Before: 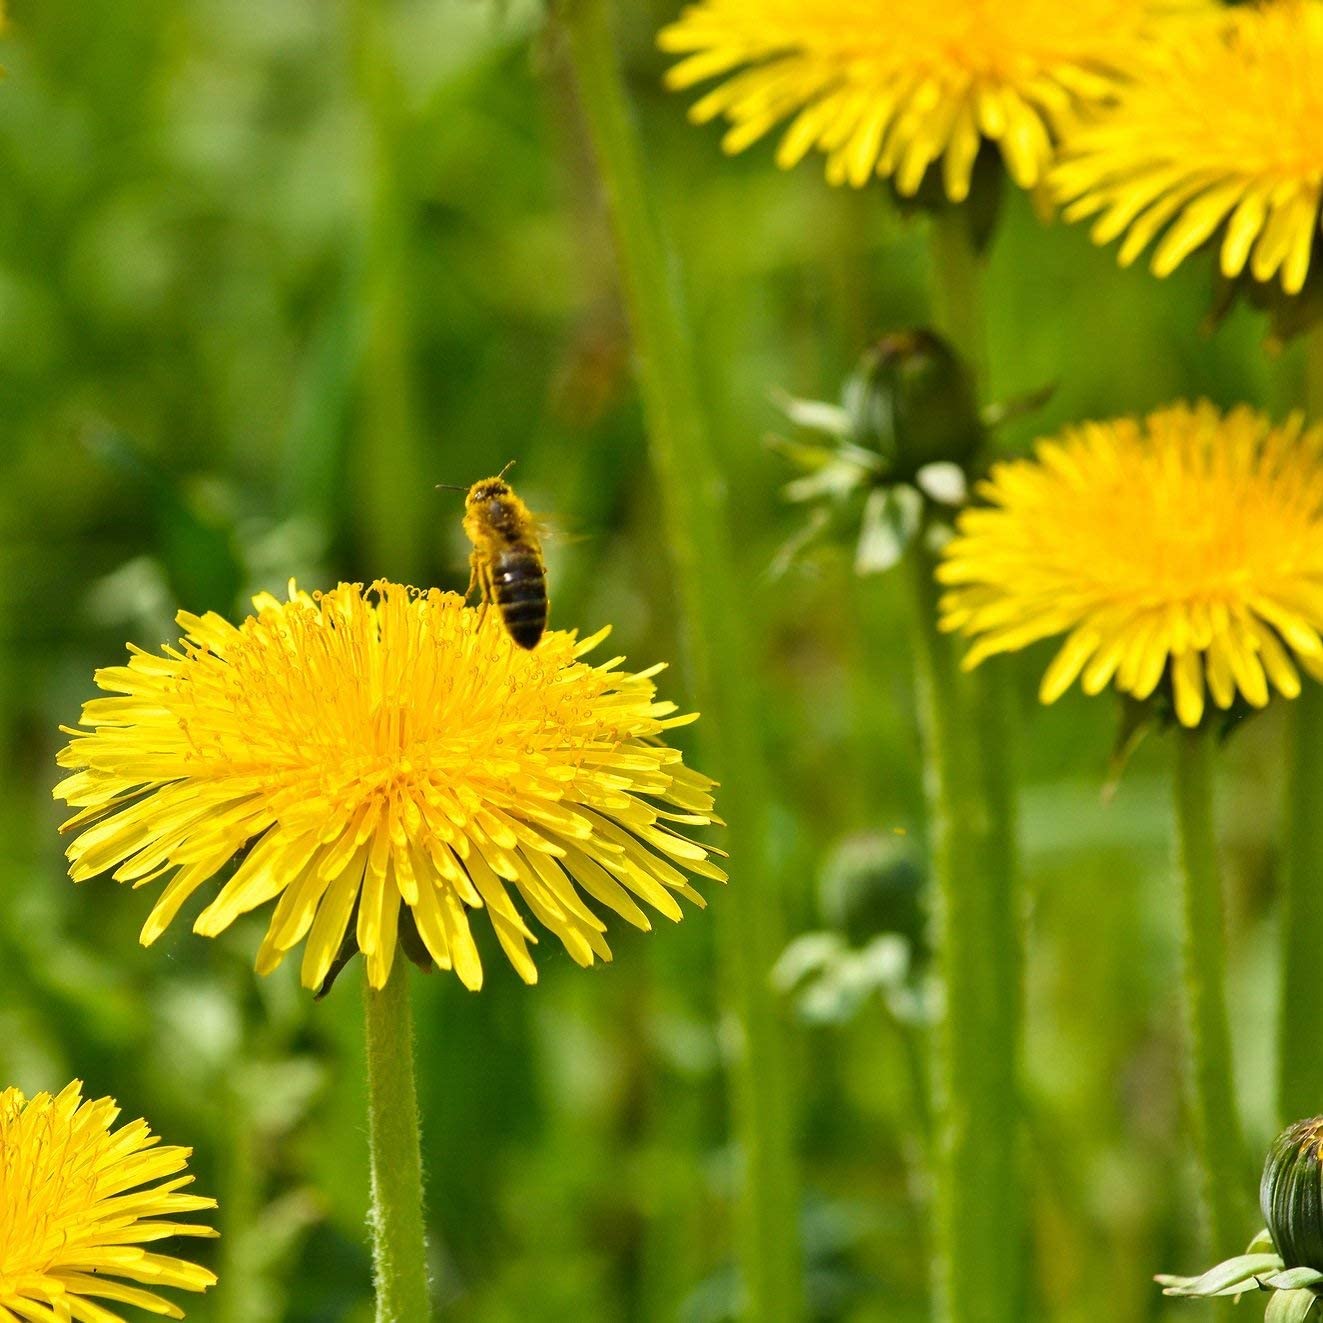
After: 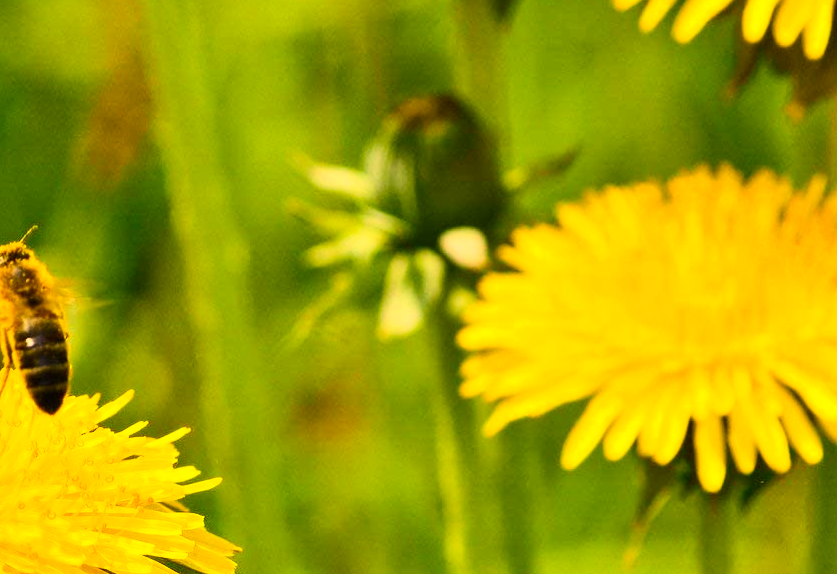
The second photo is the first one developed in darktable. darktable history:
exposure: compensate exposure bias true, compensate highlight preservation false
crop: left 36.189%, top 17.825%, right 0.504%, bottom 38.728%
color correction: highlights a* 14.81, highlights b* 31.1
tone curve: curves: ch0 [(0, 0) (0.055, 0.05) (0.258, 0.287) (0.434, 0.526) (0.517, 0.648) (0.745, 0.874) (1, 1)]; ch1 [(0, 0) (0.346, 0.307) (0.418, 0.383) (0.46, 0.439) (0.482, 0.493) (0.502, 0.503) (0.517, 0.514) (0.55, 0.561) (0.588, 0.603) (0.646, 0.688) (1, 1)]; ch2 [(0, 0) (0.346, 0.34) (0.431, 0.45) (0.485, 0.499) (0.5, 0.503) (0.527, 0.525) (0.545, 0.562) (0.679, 0.706) (1, 1)], color space Lab, independent channels, preserve colors none
